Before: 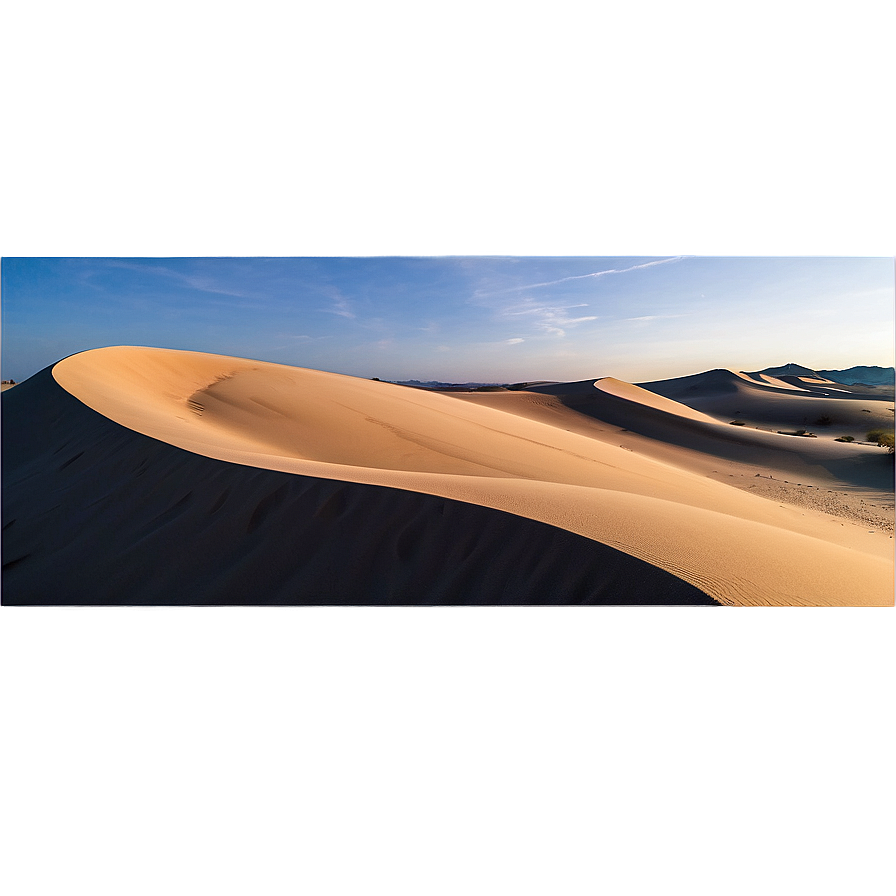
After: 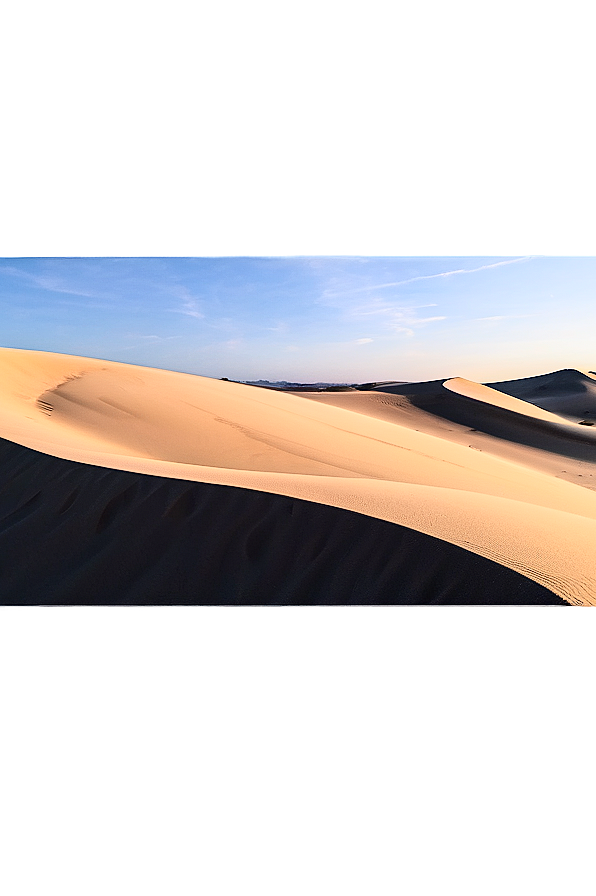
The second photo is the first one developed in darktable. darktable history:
crop: left 16.899%, right 16.556%
tone curve: curves: ch0 [(0, 0) (0.003, 0.003) (0.011, 0.01) (0.025, 0.023) (0.044, 0.041) (0.069, 0.064) (0.1, 0.094) (0.136, 0.143) (0.177, 0.205) (0.224, 0.281) (0.277, 0.367) (0.335, 0.457) (0.399, 0.542) (0.468, 0.629) (0.543, 0.711) (0.623, 0.788) (0.709, 0.863) (0.801, 0.912) (0.898, 0.955) (1, 1)], color space Lab, independent channels, preserve colors none
sharpen: amount 0.2
